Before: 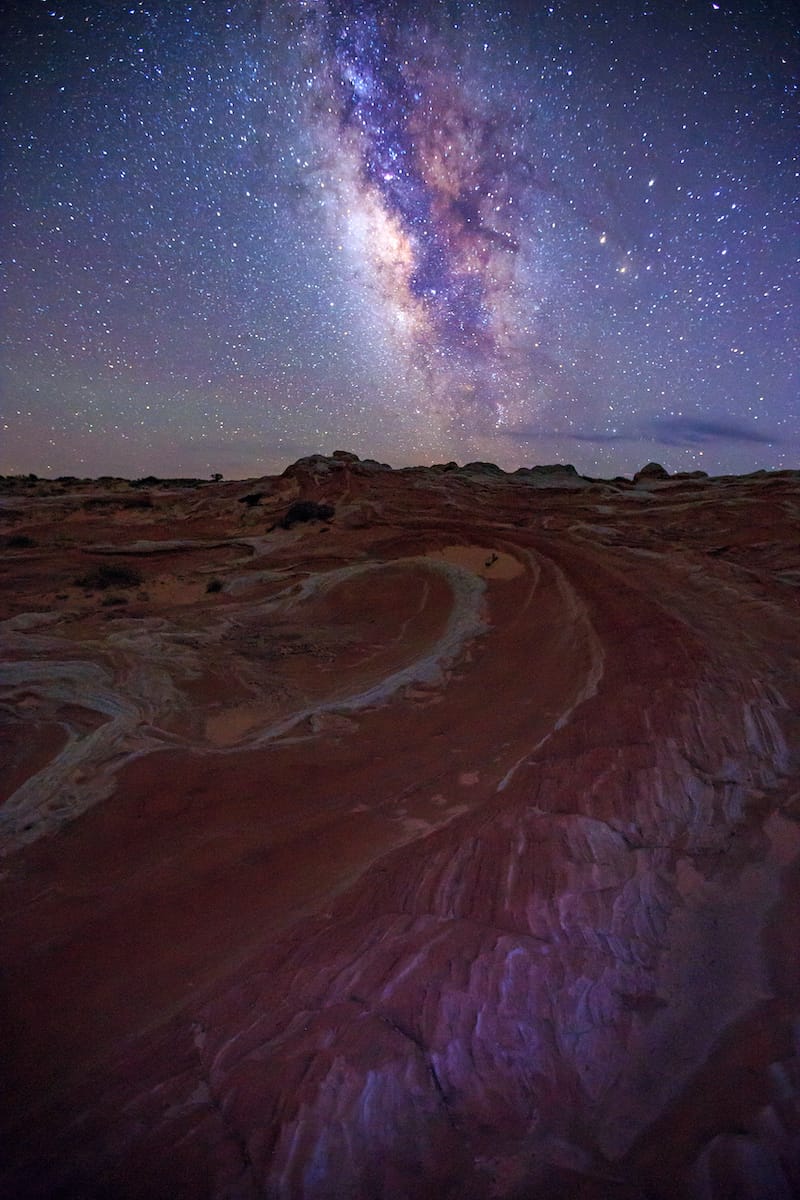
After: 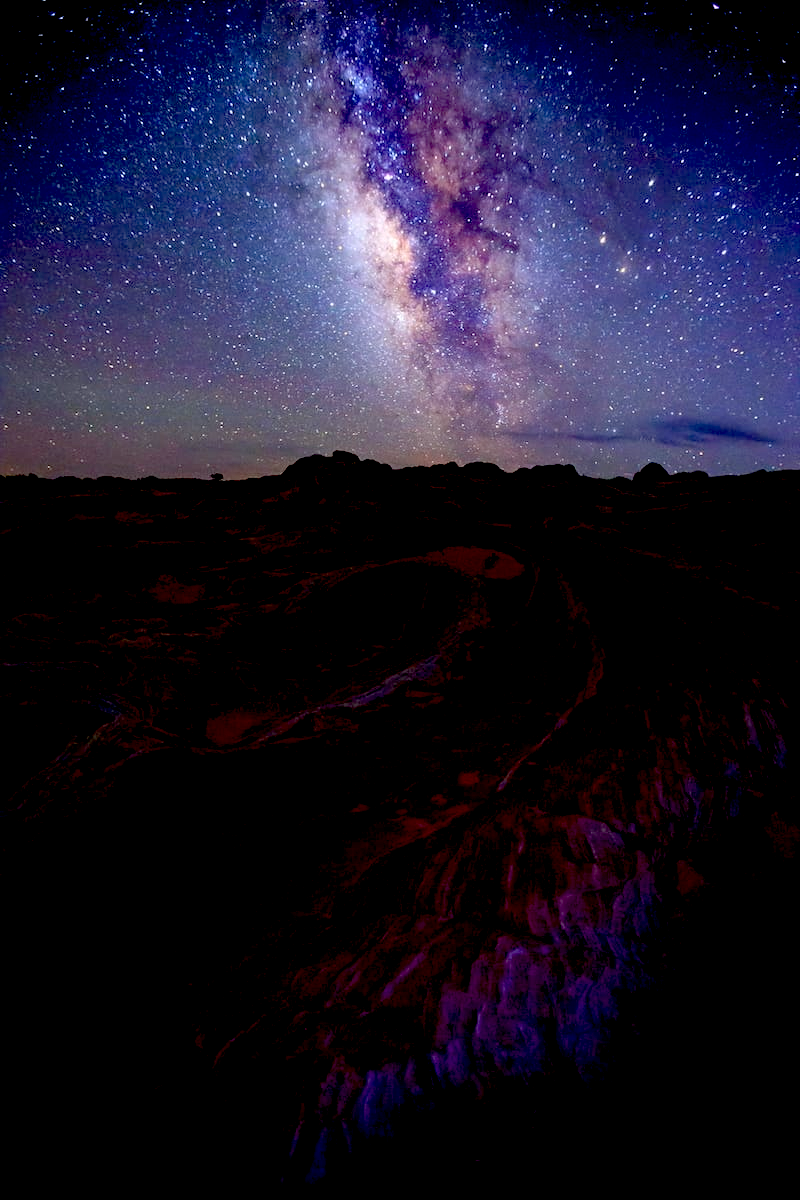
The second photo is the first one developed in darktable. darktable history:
white balance: emerald 1
exposure: black level correction 0.056, compensate highlight preservation false
